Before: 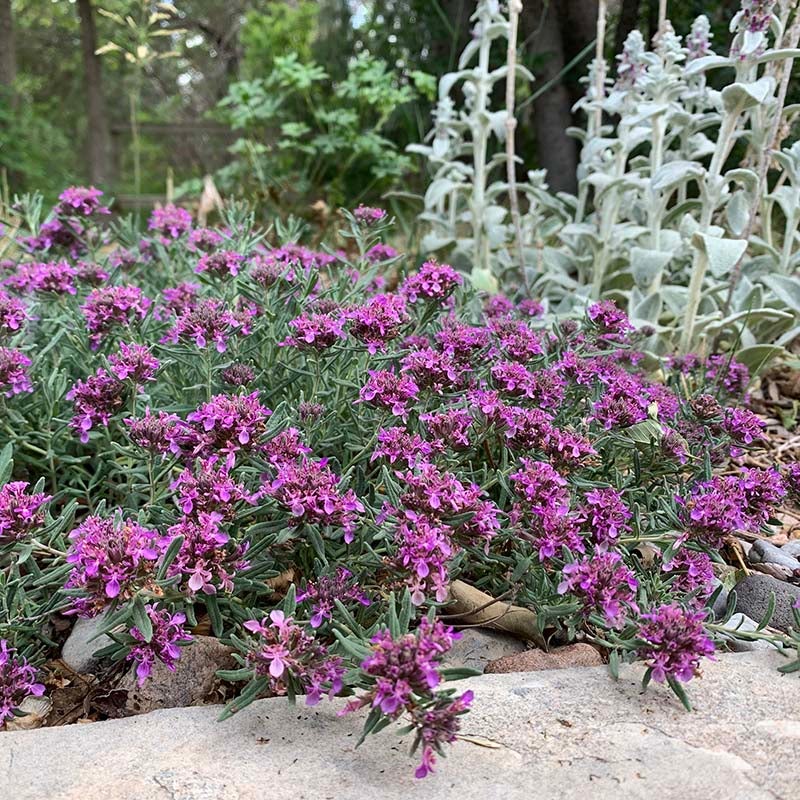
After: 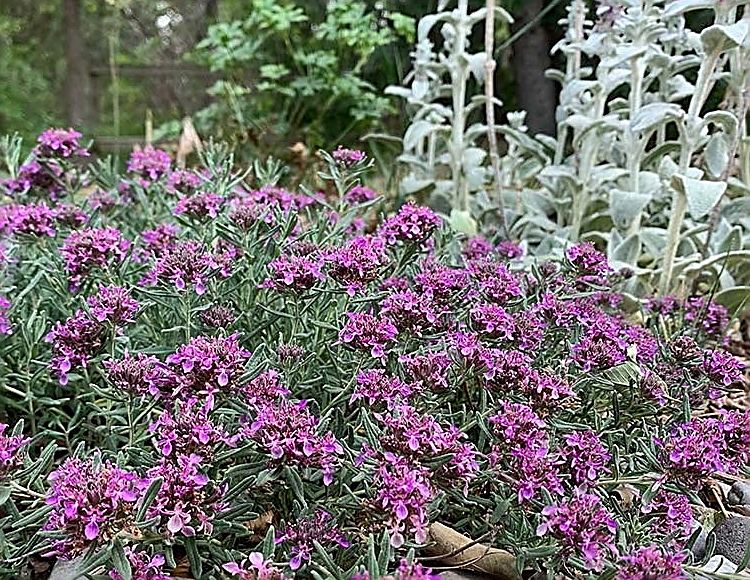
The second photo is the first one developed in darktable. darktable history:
crop: left 2.737%, top 7.287%, right 3.421%, bottom 20.179%
sharpen: radius 1.685, amount 1.294
